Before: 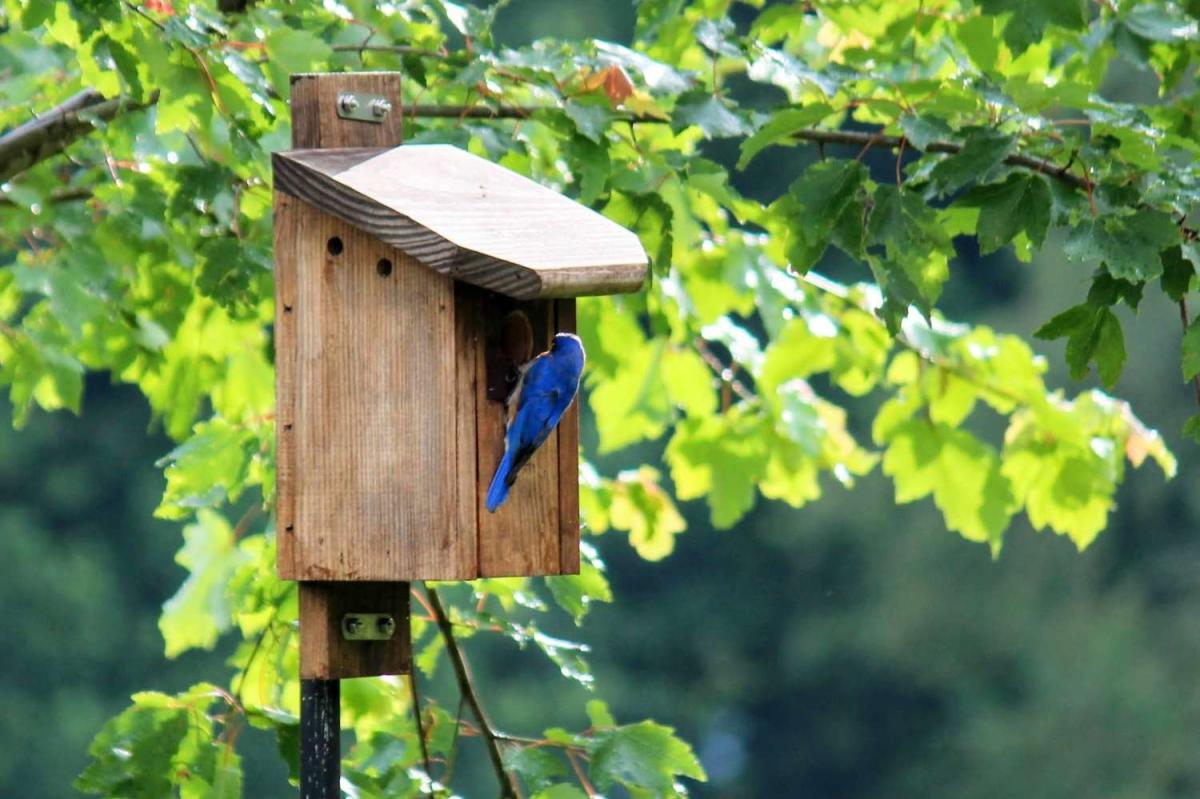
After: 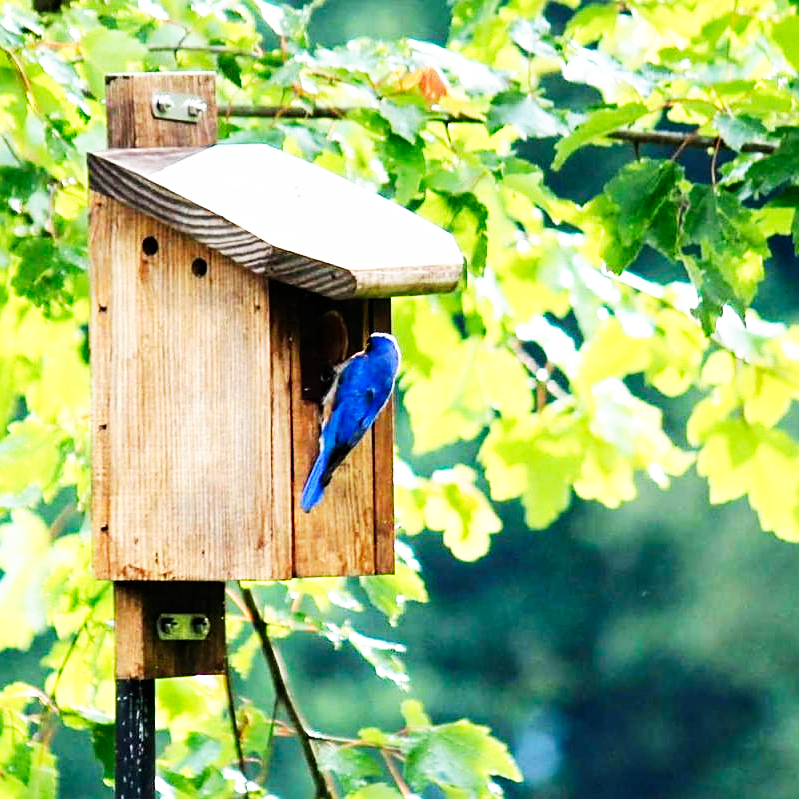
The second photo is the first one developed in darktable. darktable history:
crop: left 15.419%, right 17.914%
base curve: curves: ch0 [(0, 0) (0.007, 0.004) (0.027, 0.03) (0.046, 0.07) (0.207, 0.54) (0.442, 0.872) (0.673, 0.972) (1, 1)], preserve colors none
sharpen: on, module defaults
